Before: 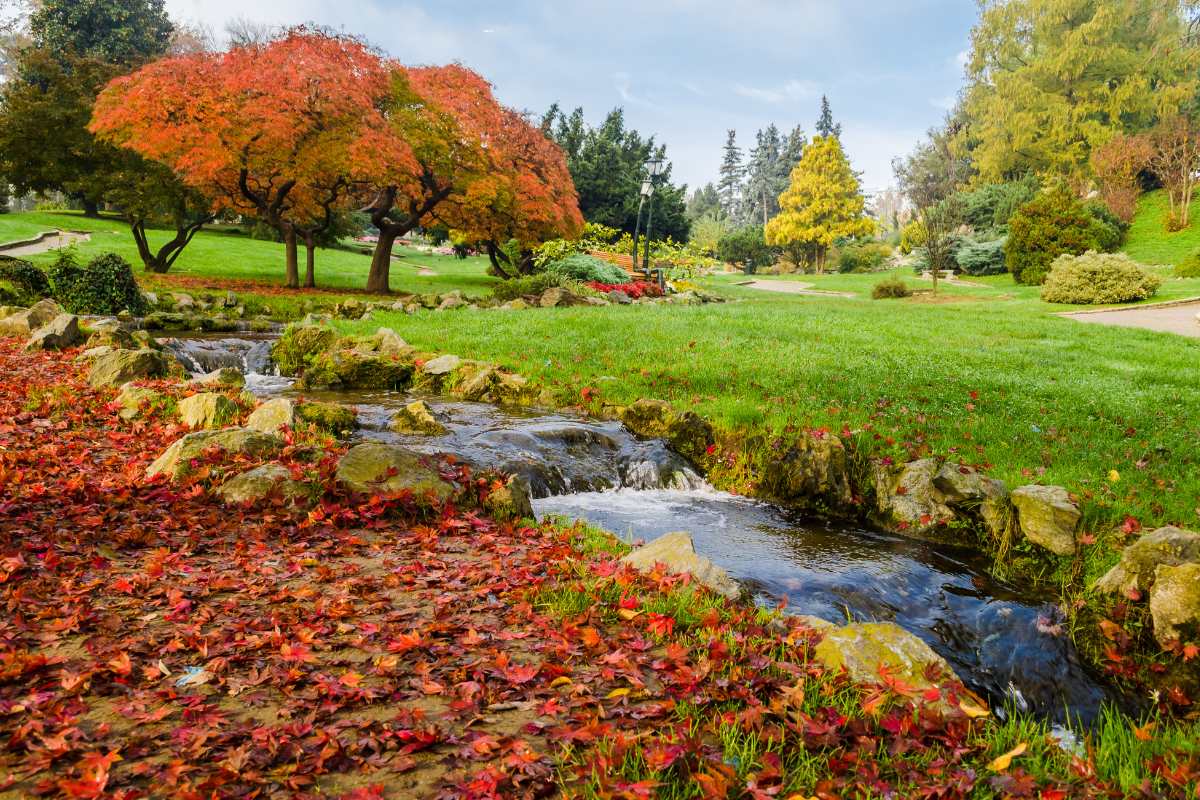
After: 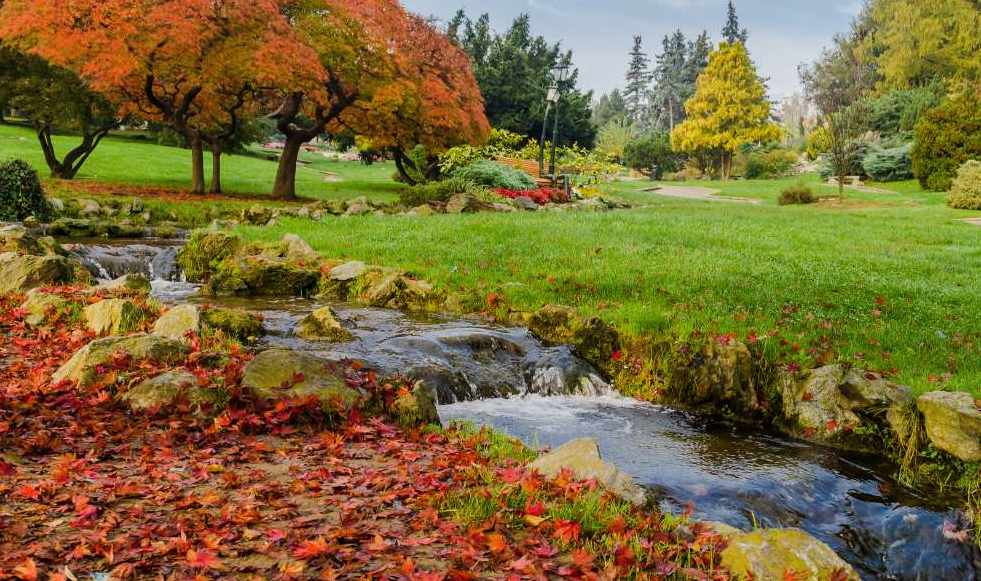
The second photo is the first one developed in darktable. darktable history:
exposure: exposure -0.295 EV, compensate exposure bias true, compensate highlight preservation false
crop: left 7.913%, top 11.839%, right 10.274%, bottom 15.426%
shadows and highlights: low approximation 0.01, soften with gaussian
